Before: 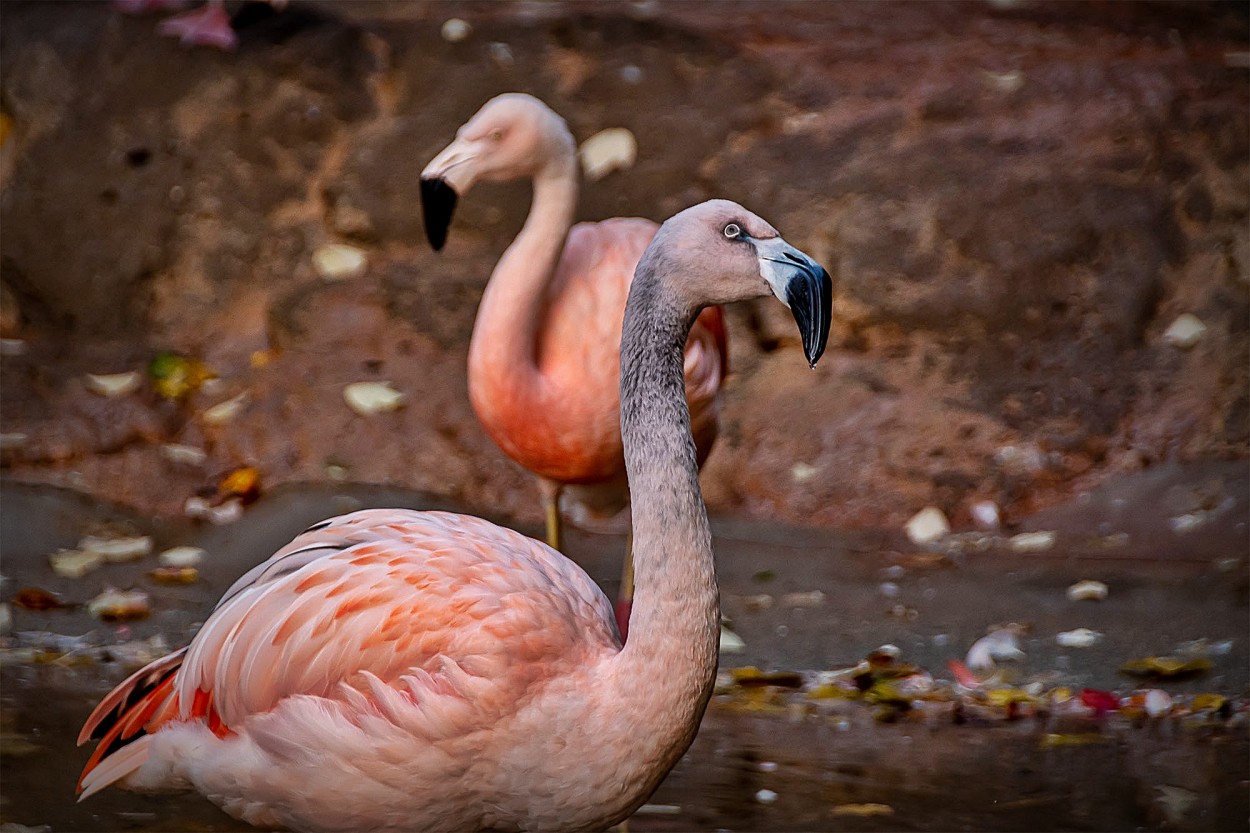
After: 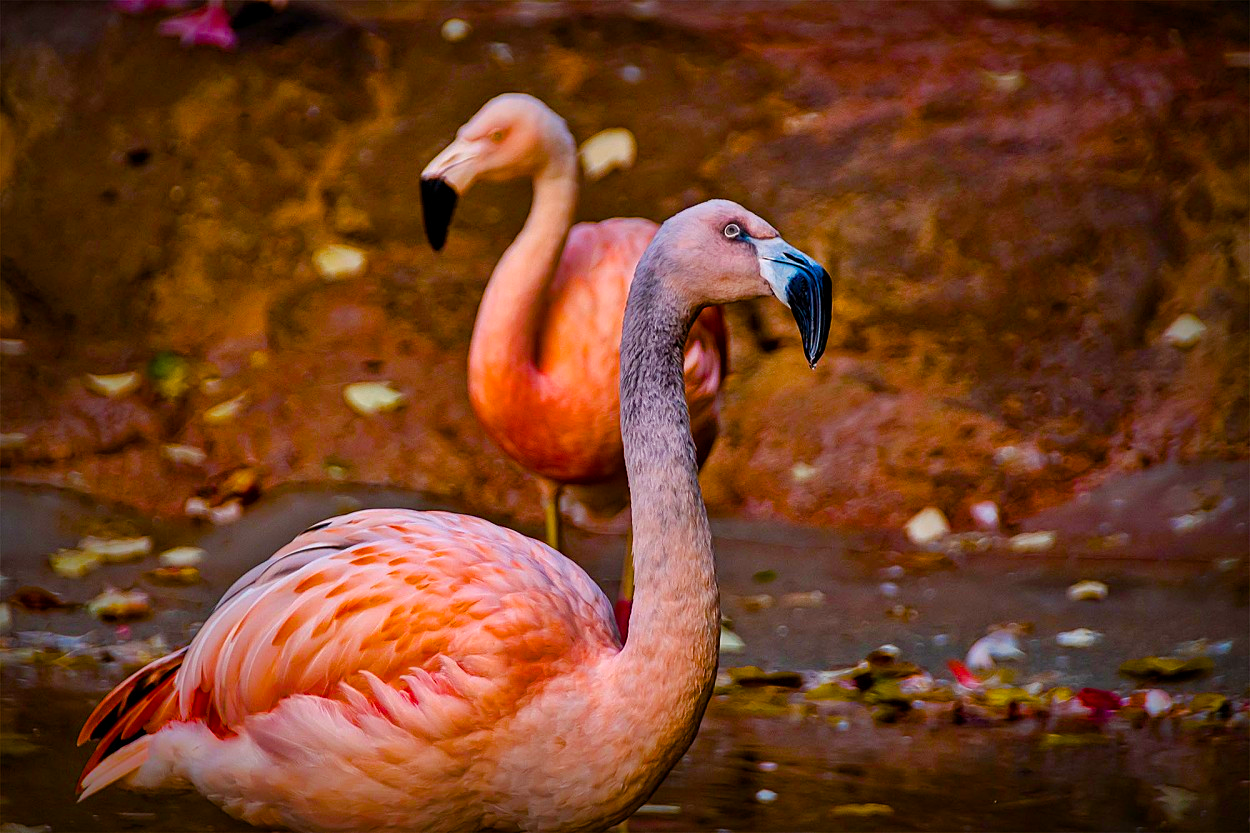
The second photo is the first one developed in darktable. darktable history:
color balance rgb: linear chroma grading › global chroma 39.793%, perceptual saturation grading › global saturation 39.833%, perceptual saturation grading › highlights -25.43%, perceptual saturation grading › mid-tones 34.294%, perceptual saturation grading › shadows 35.08%, global vibrance 19.425%
